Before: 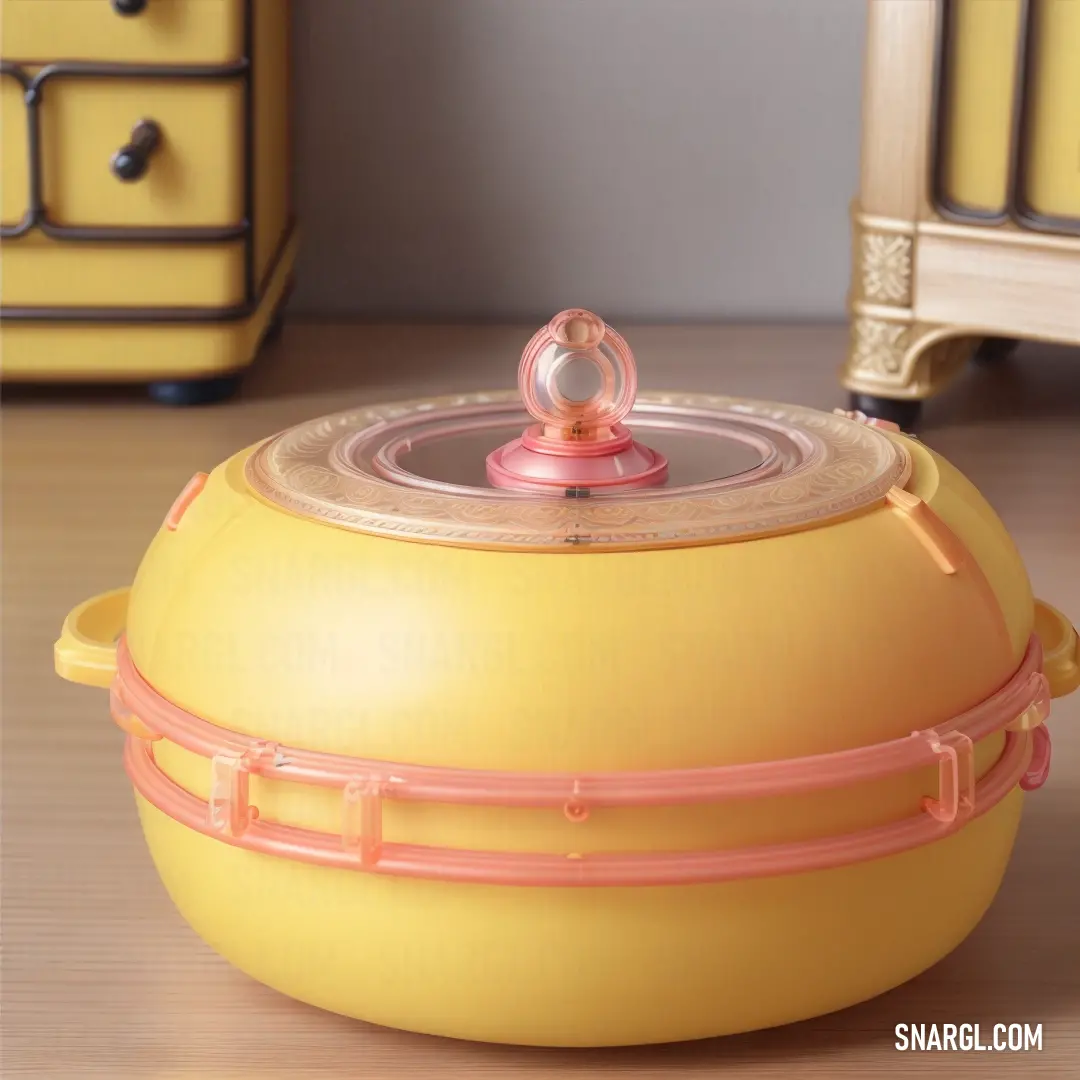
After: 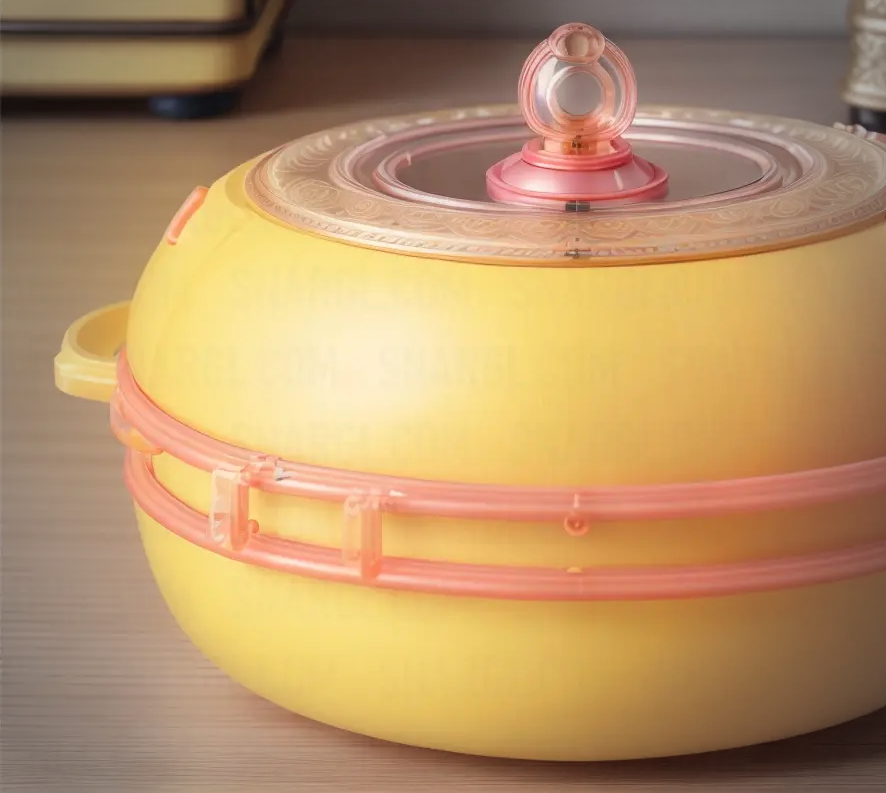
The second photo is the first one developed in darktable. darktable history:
crop: top 26.531%, right 17.959%
vignetting: fall-off start 71.74%
